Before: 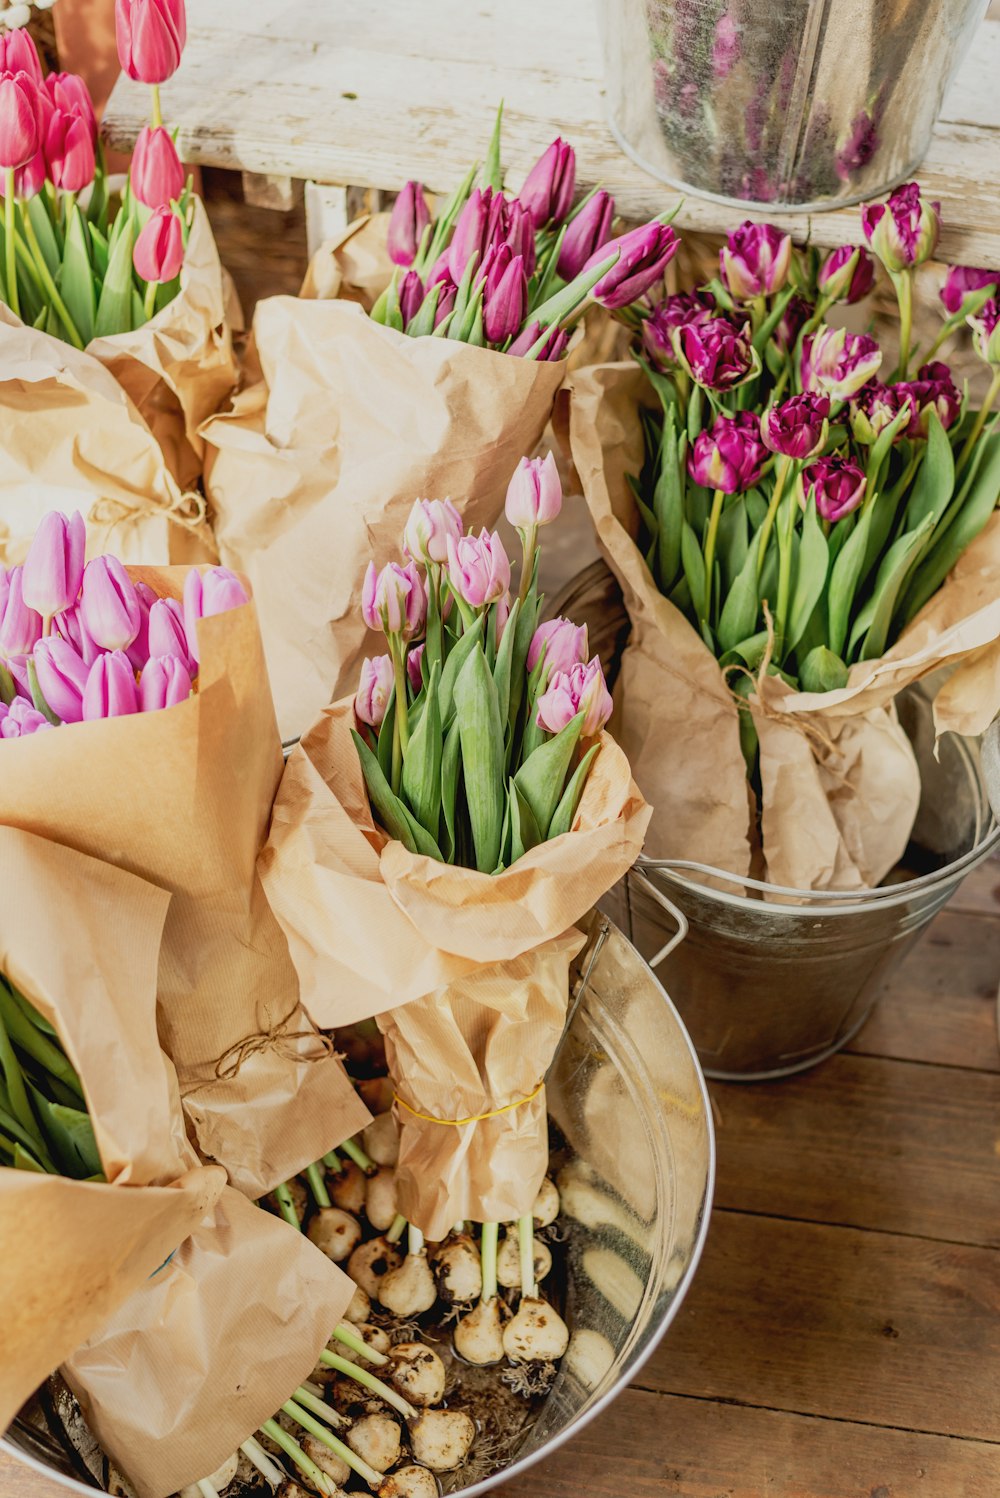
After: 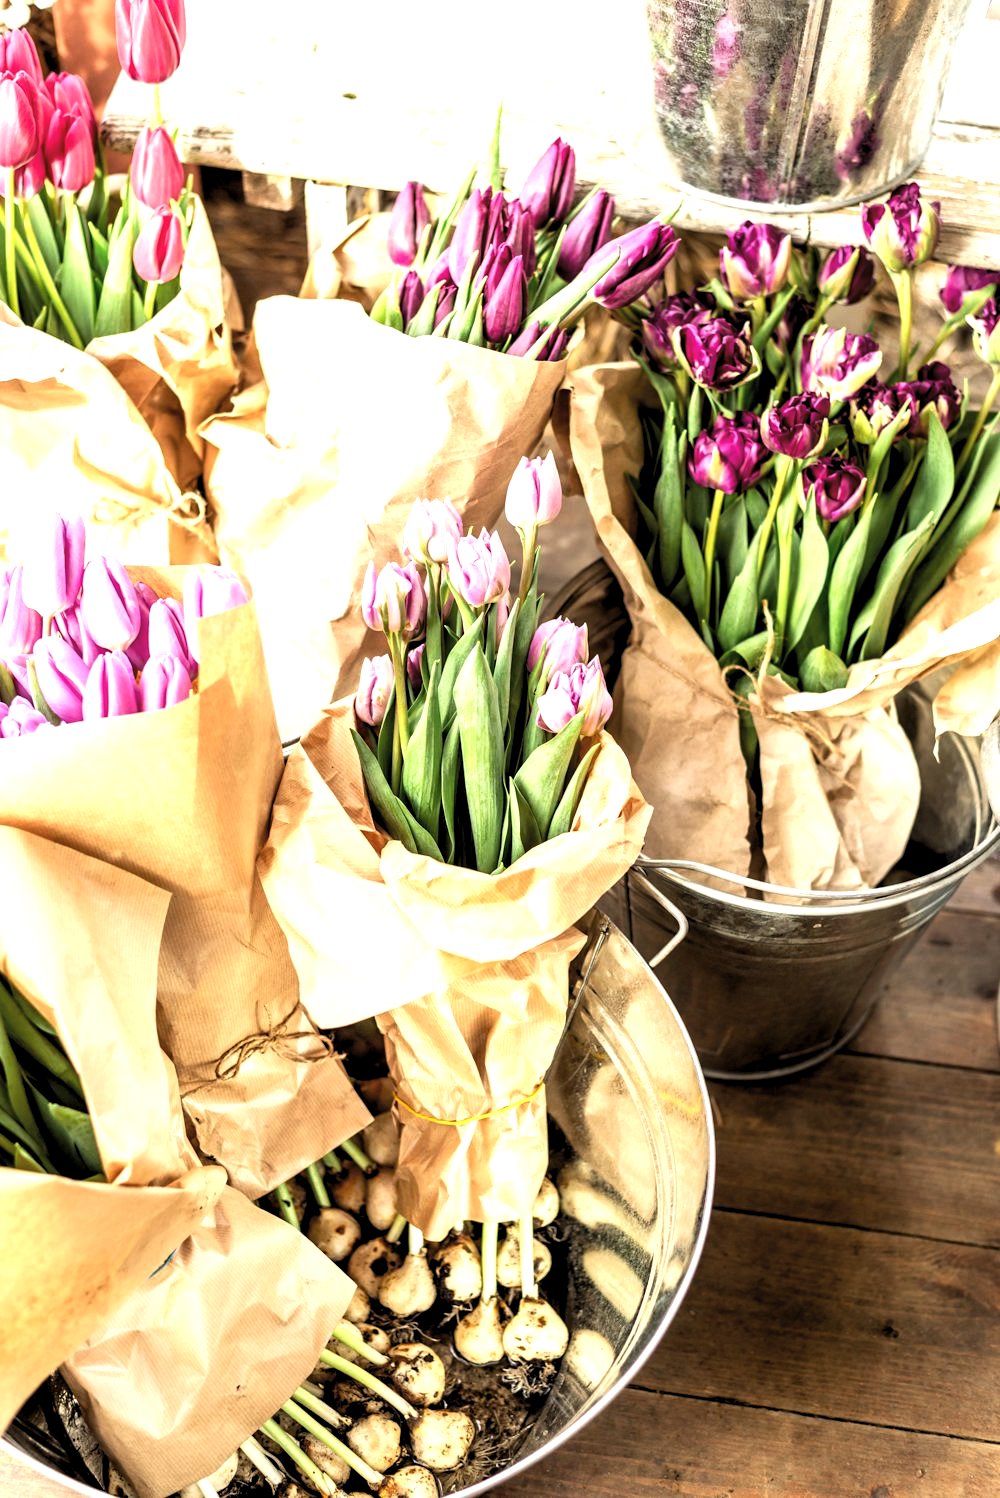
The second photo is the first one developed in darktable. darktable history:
exposure: black level correction 0, exposure 0.691 EV, compensate highlight preservation false
levels: levels [0.129, 0.519, 0.867]
